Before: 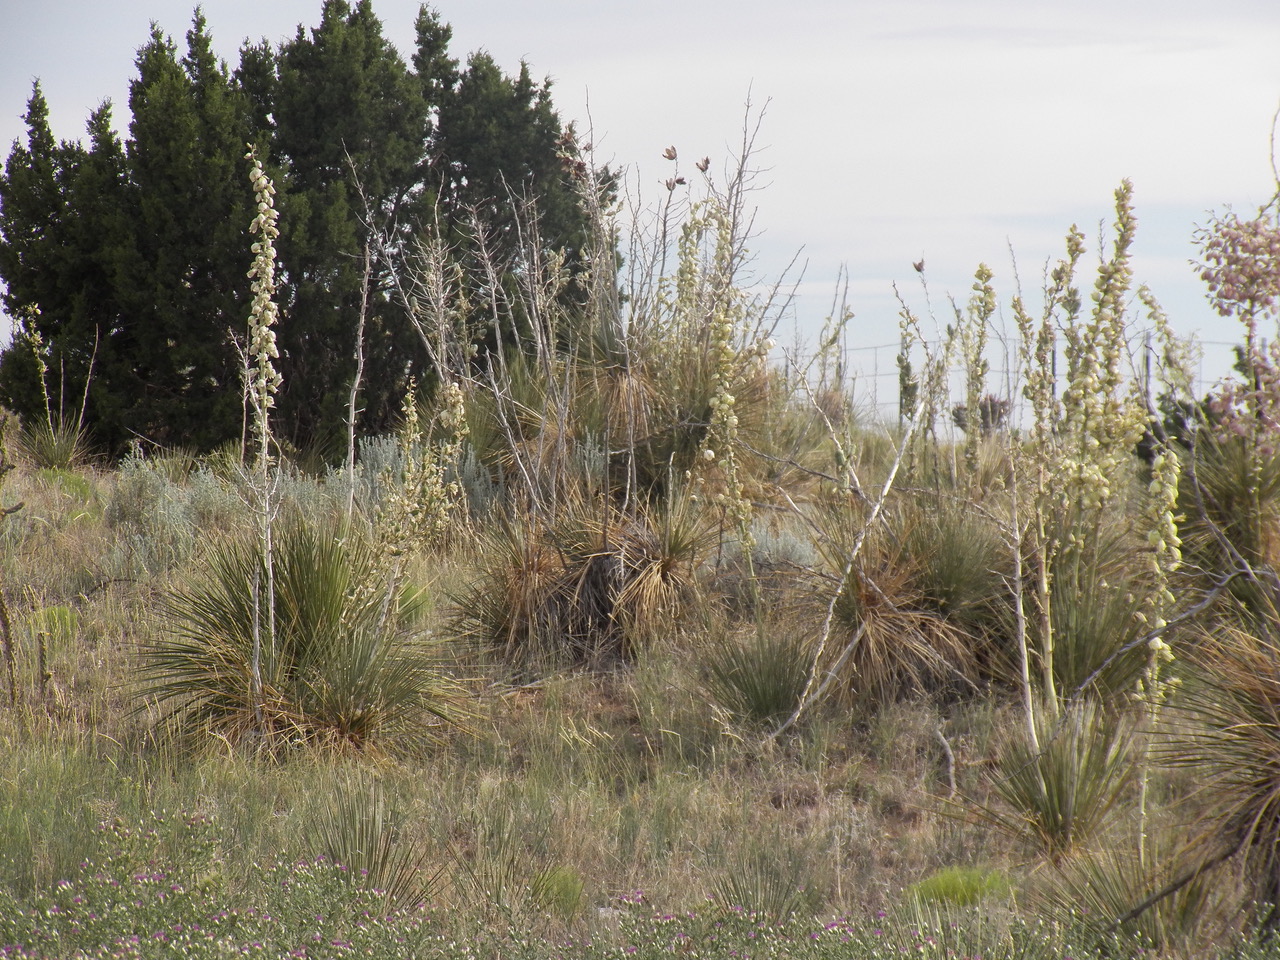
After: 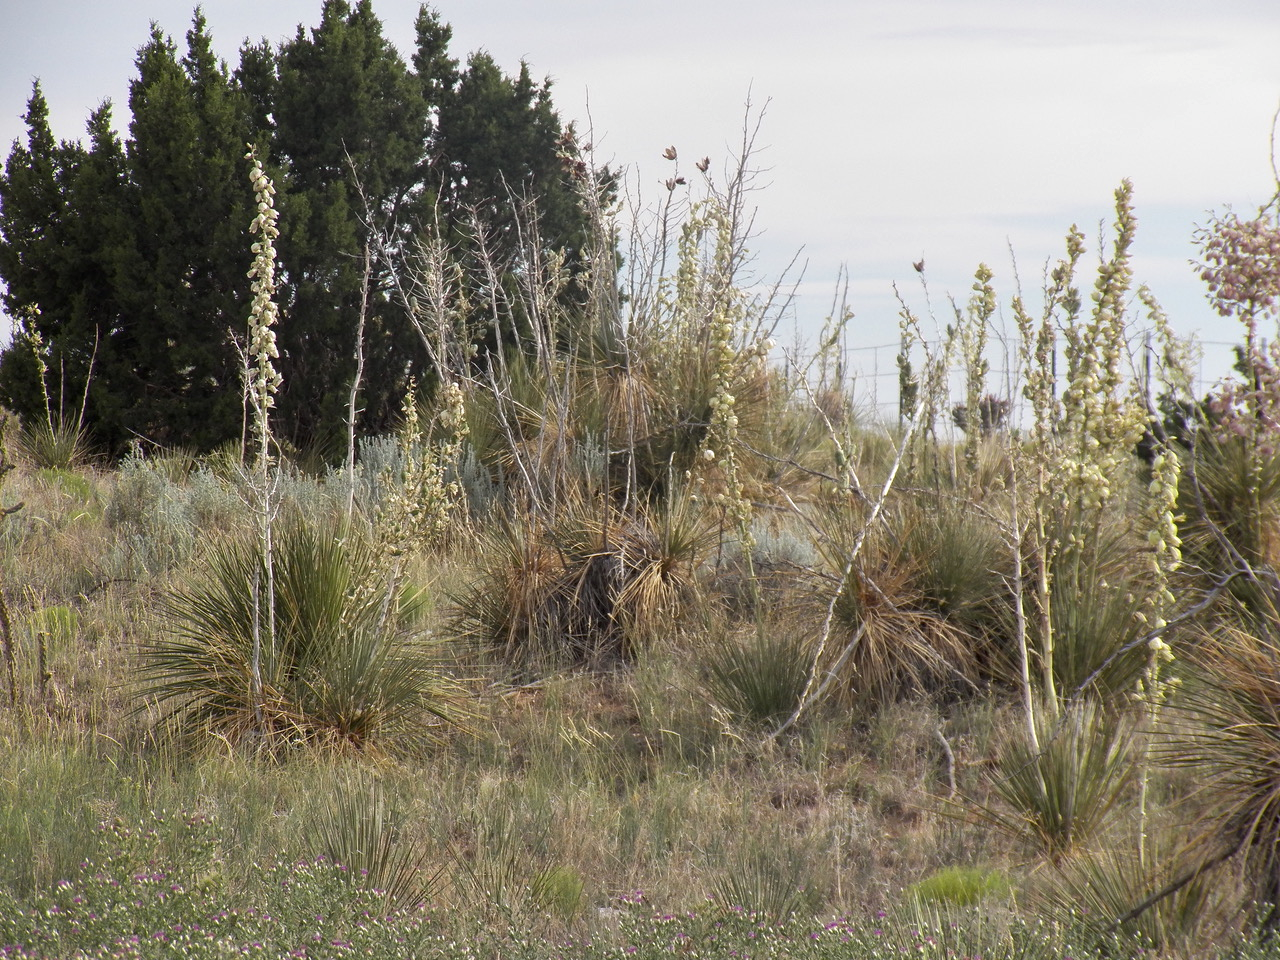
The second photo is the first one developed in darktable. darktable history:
tone equalizer: on, module defaults
contrast equalizer: octaves 7, y [[0.6 ×6], [0.55 ×6], [0 ×6], [0 ×6], [0 ×6]], mix 0.2
